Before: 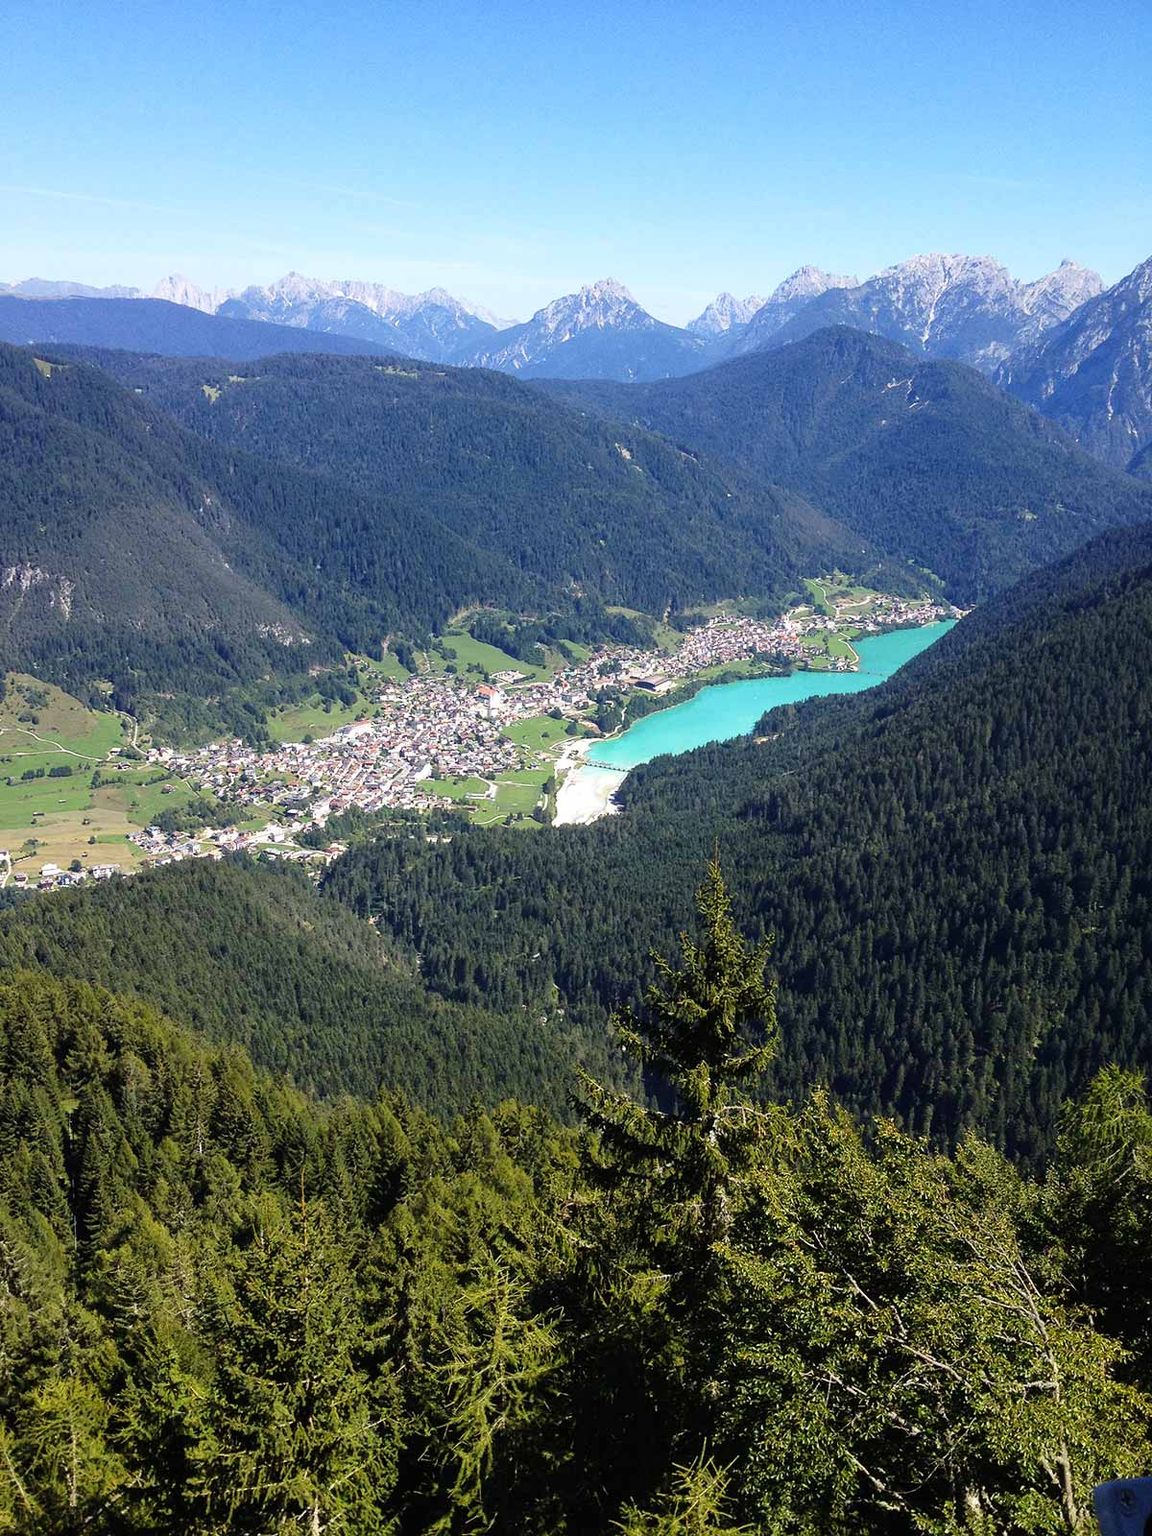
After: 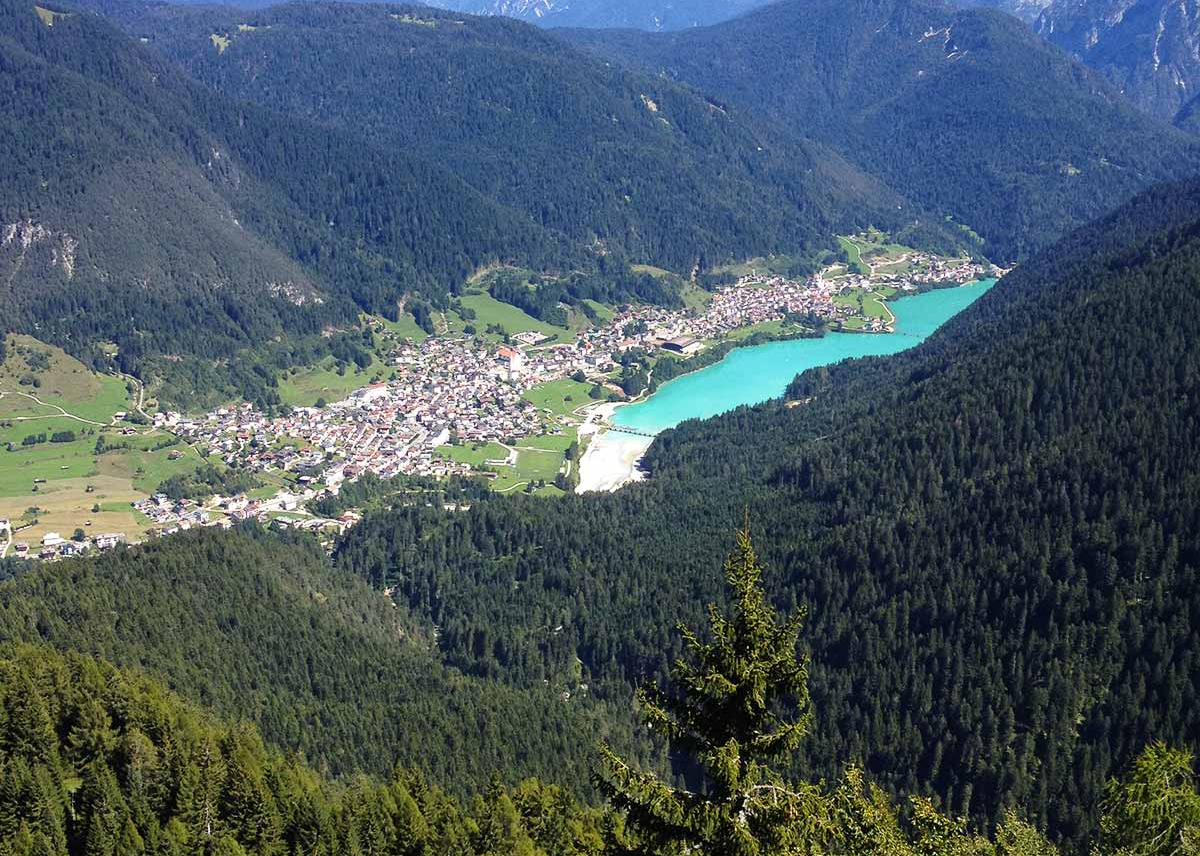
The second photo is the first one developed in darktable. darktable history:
crop and rotate: top 23.043%, bottom 23.437%
white balance: emerald 1
